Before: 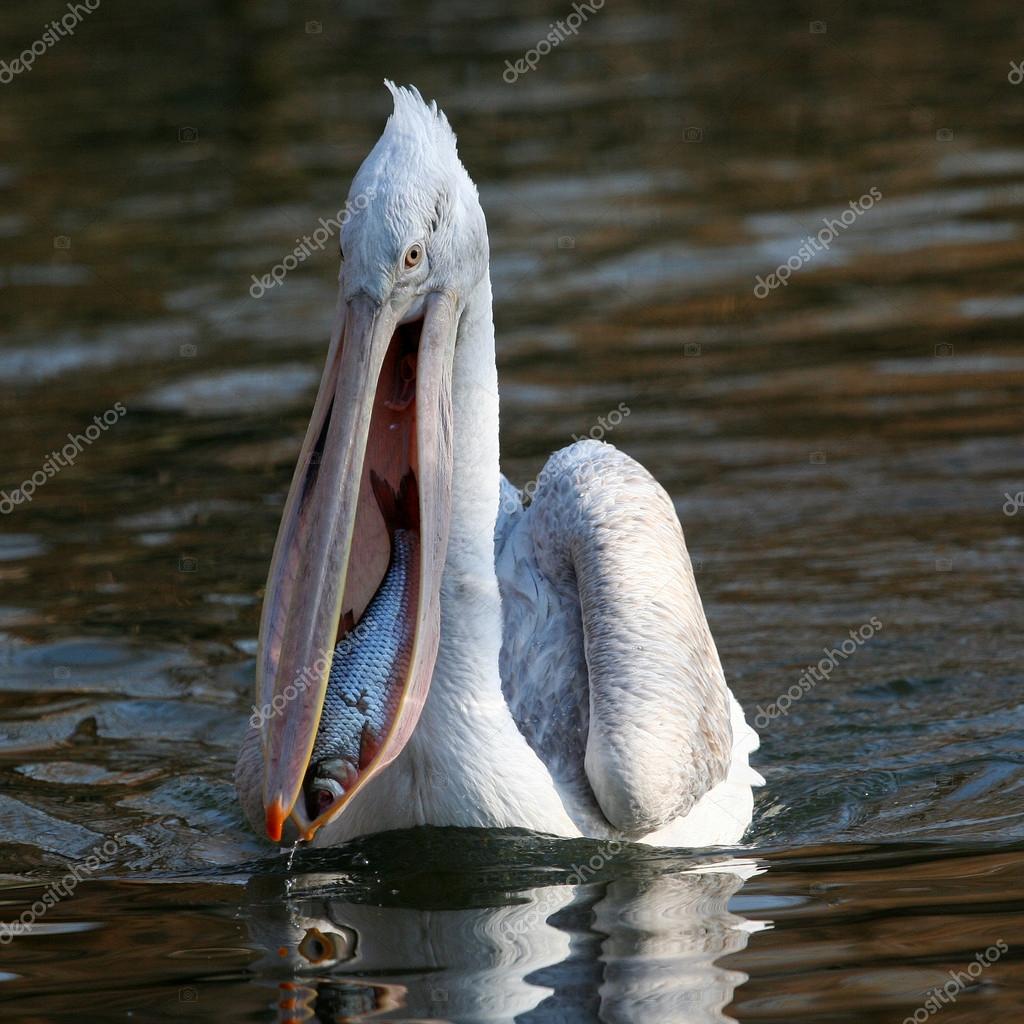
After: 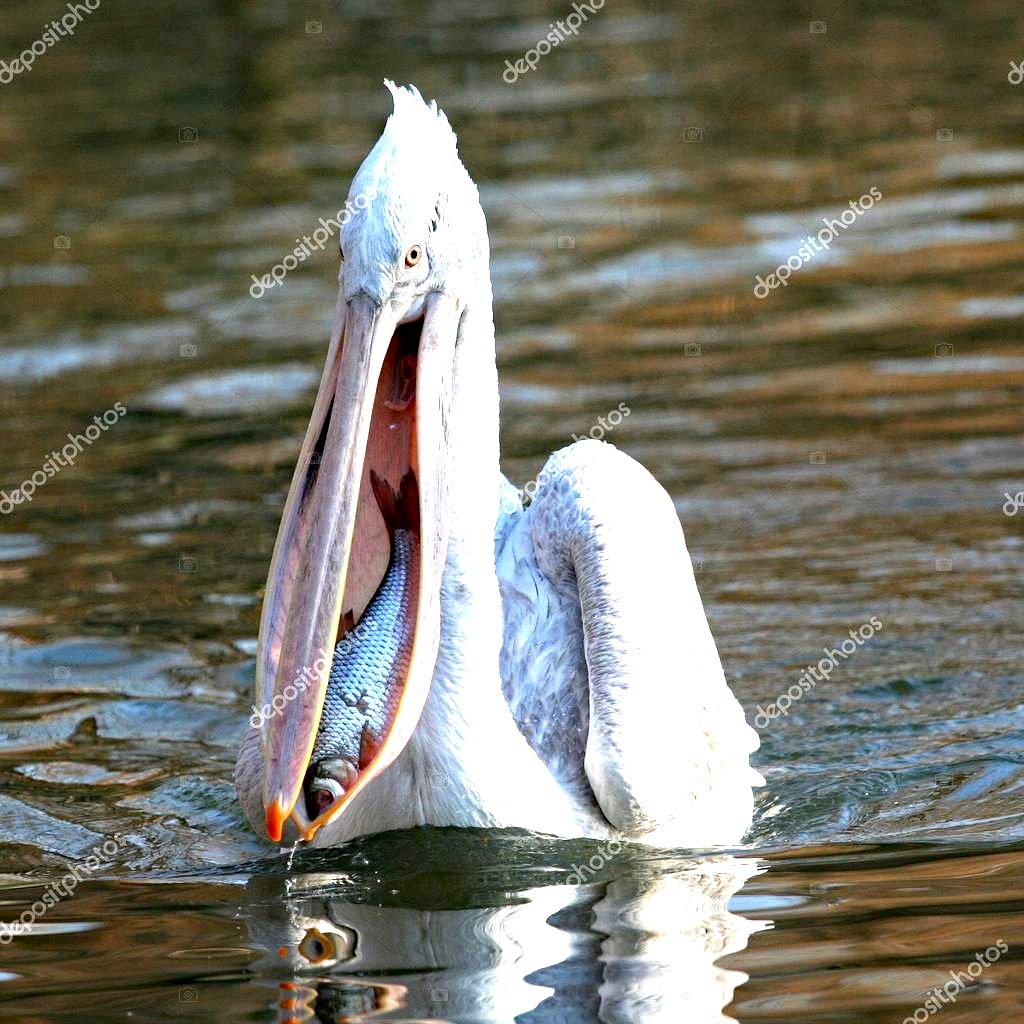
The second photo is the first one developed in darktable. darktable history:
exposure: black level correction 0.001, exposure 1.719 EV, compensate exposure bias true, compensate highlight preservation false
haze removal: compatibility mode true, adaptive false
